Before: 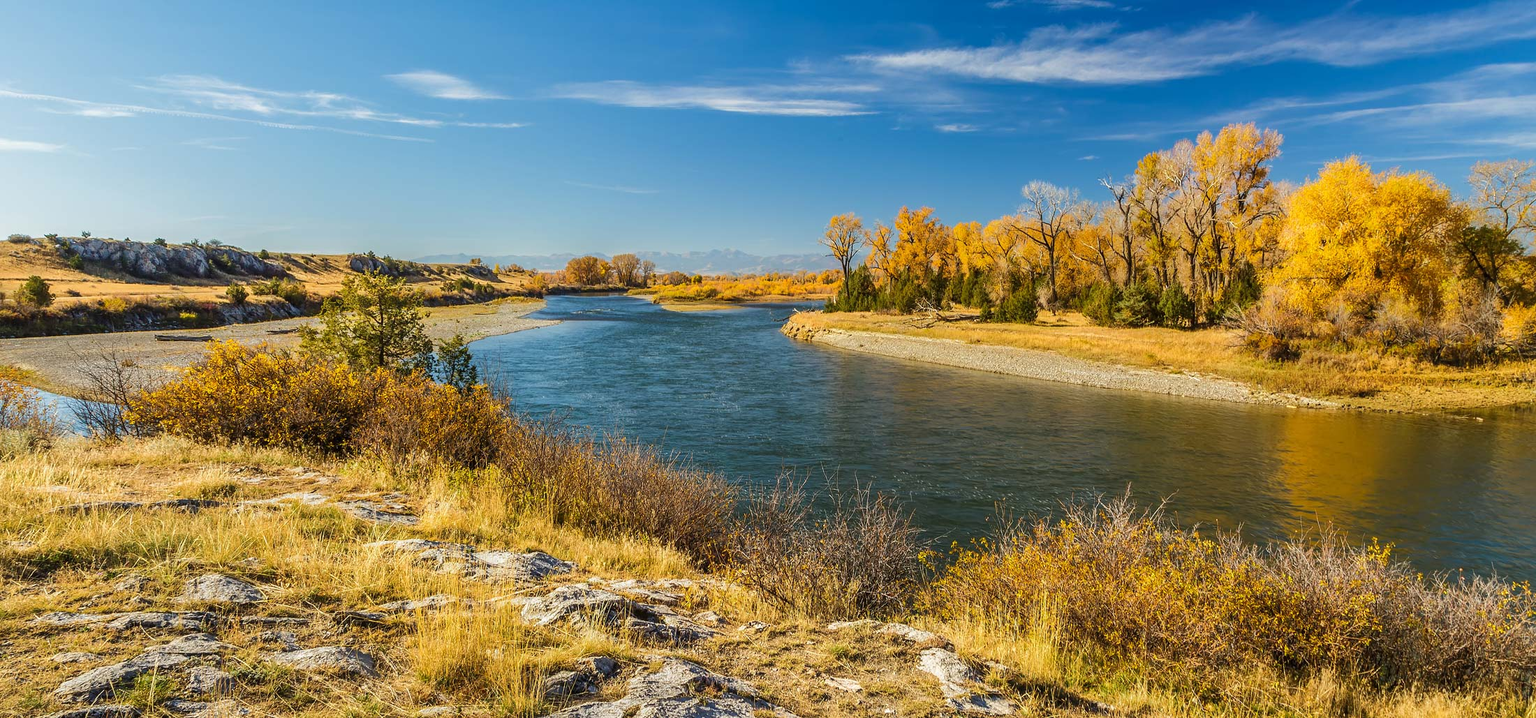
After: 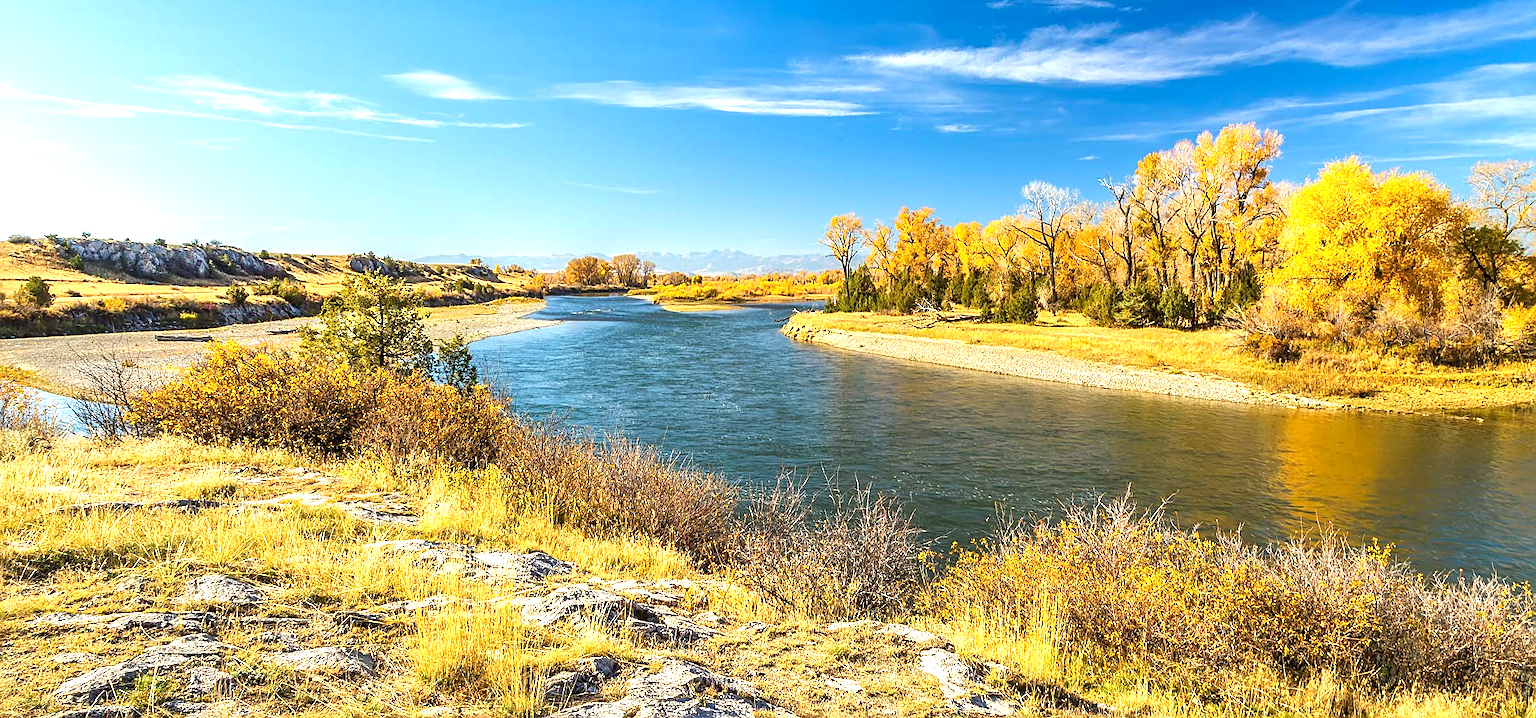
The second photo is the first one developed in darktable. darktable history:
exposure: black level correction 0.001, exposure 0.963 EV, compensate highlight preservation false
sharpen: on, module defaults
